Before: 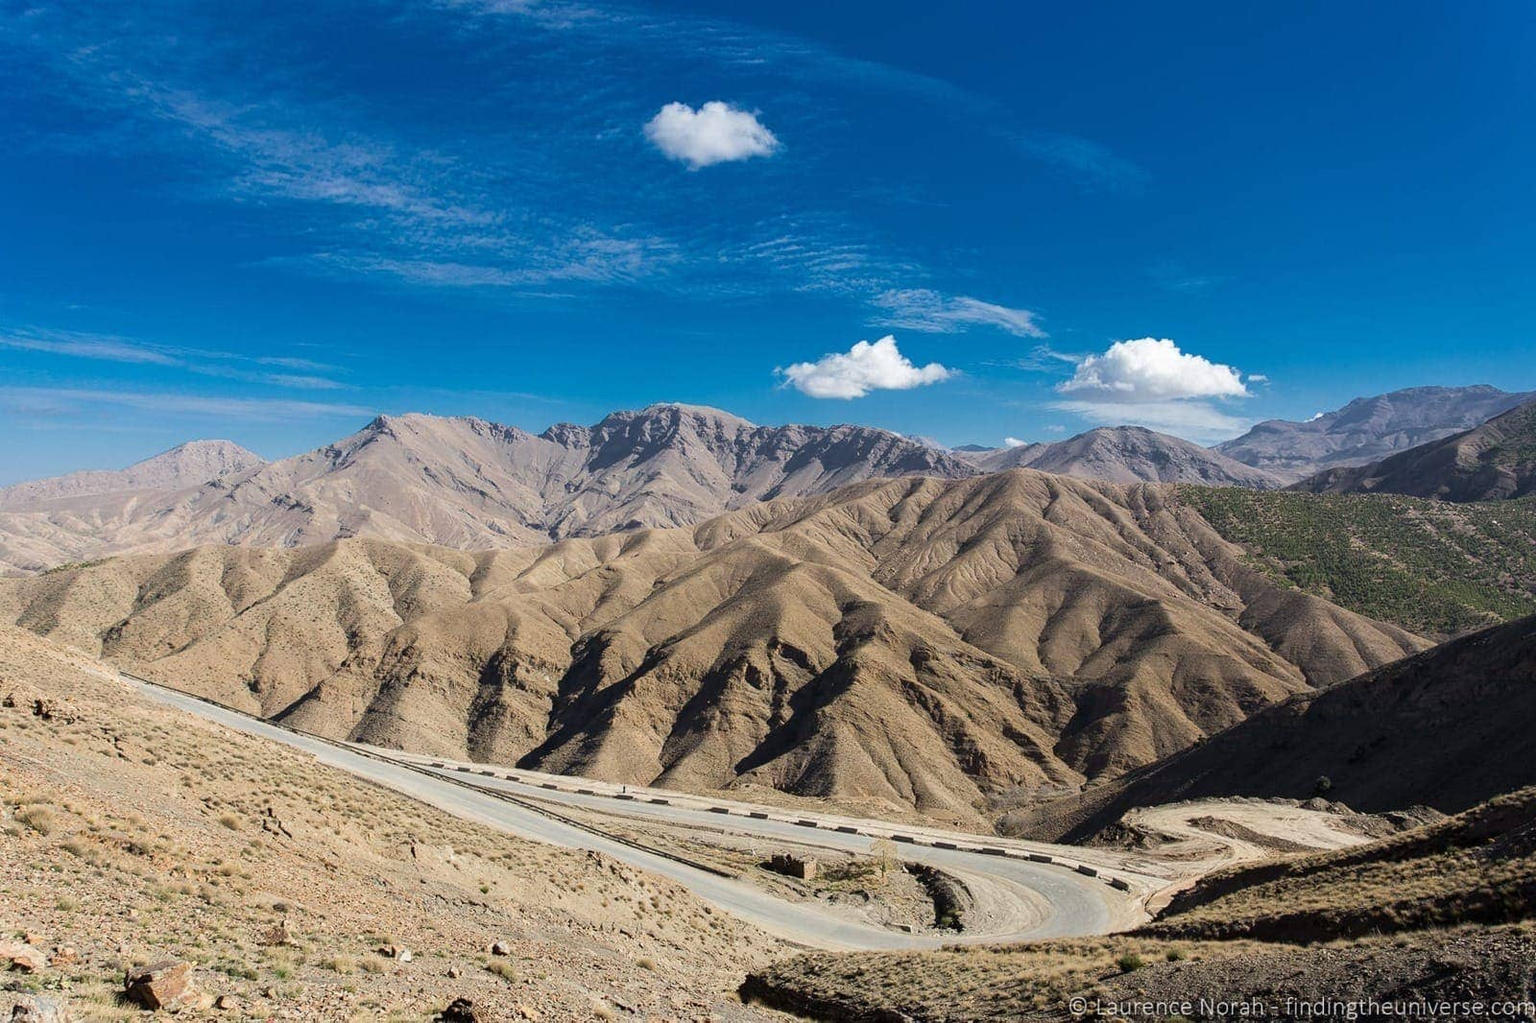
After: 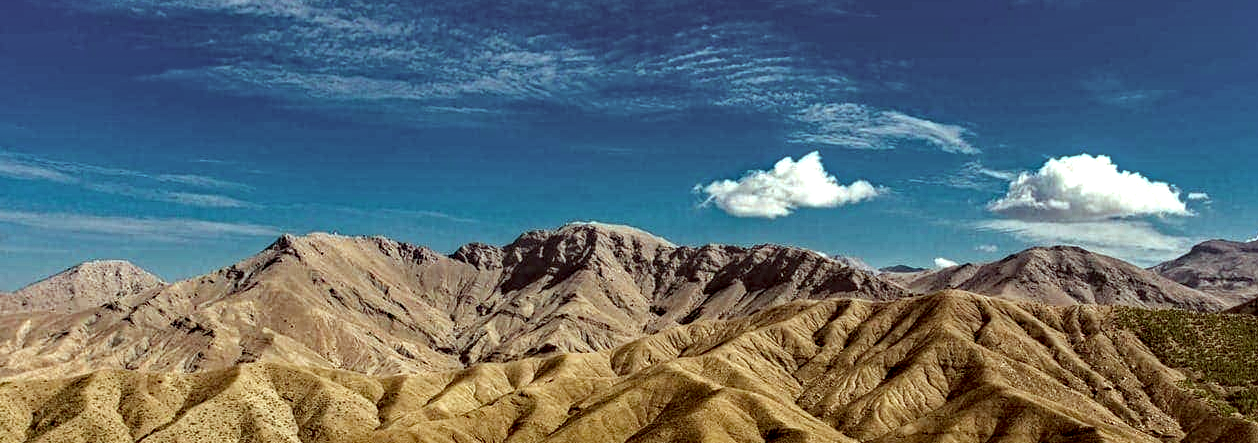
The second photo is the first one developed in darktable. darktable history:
exposure: exposure -0.158 EV, compensate highlight preservation false
crop: left 7.035%, top 18.592%, right 14.305%, bottom 39.769%
haze removal: strength 0.525, distance 0.922, adaptive false
color correction: highlights a* -6.16, highlights b* 9.4, shadows a* 10.71, shadows b* 23.89
local contrast: highlights 81%, shadows 58%, detail 174%, midtone range 0.609
